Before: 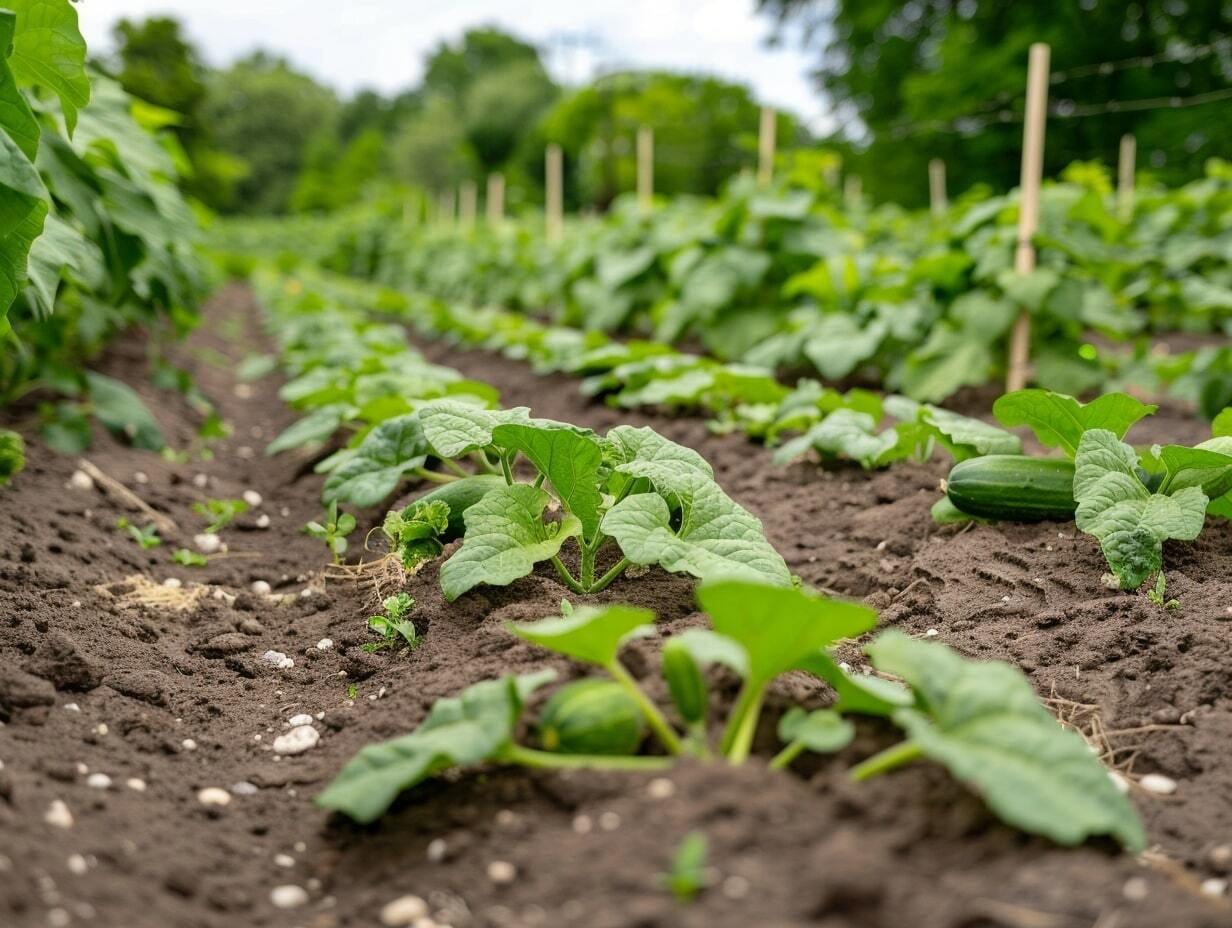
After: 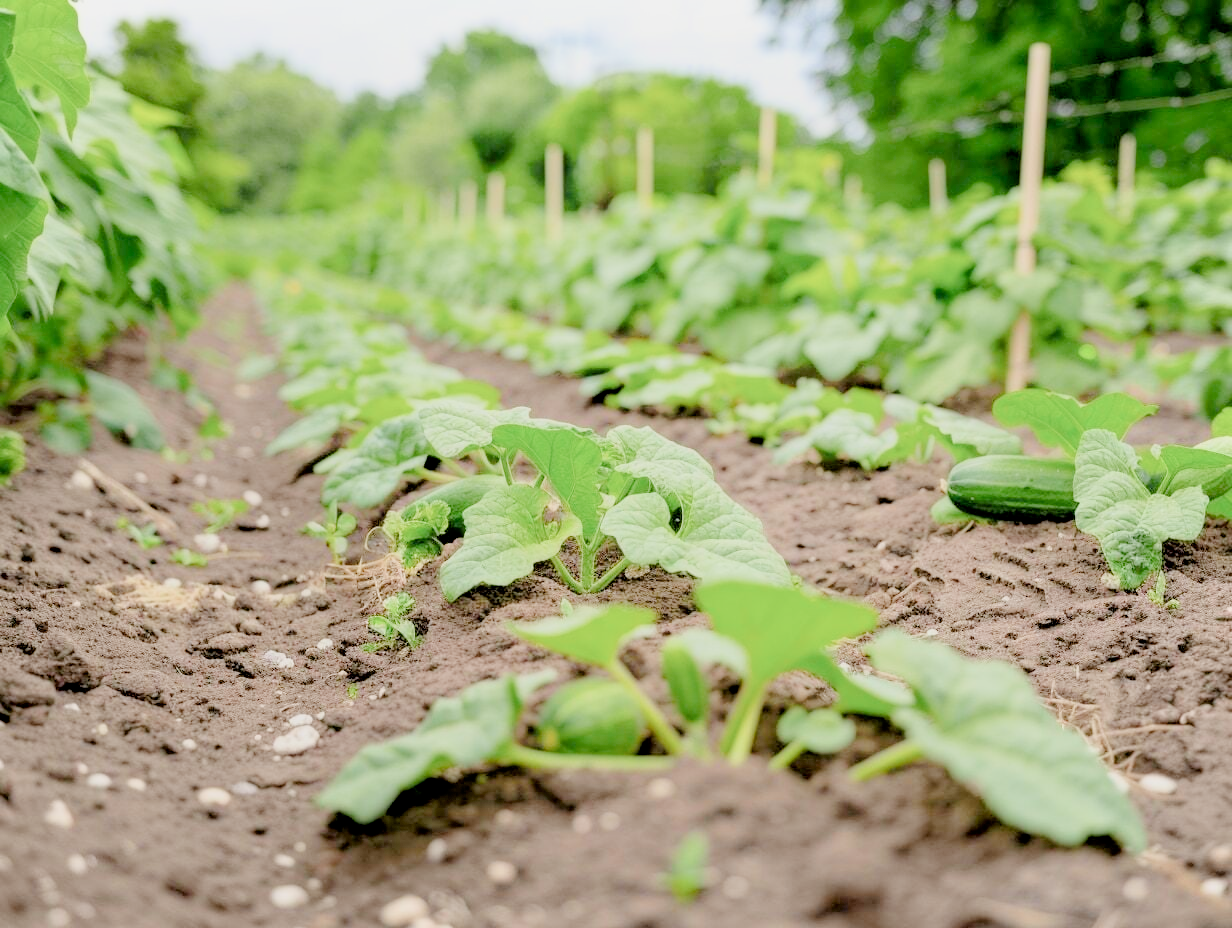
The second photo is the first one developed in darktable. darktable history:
filmic rgb: black relative exposure -4.42 EV, white relative exposure 6.58 EV, hardness 1.85, contrast 0.5
exposure: black level correction 0.001, exposure 2 EV, compensate highlight preservation false
shadows and highlights: shadows -62.32, white point adjustment -5.22, highlights 61.59
